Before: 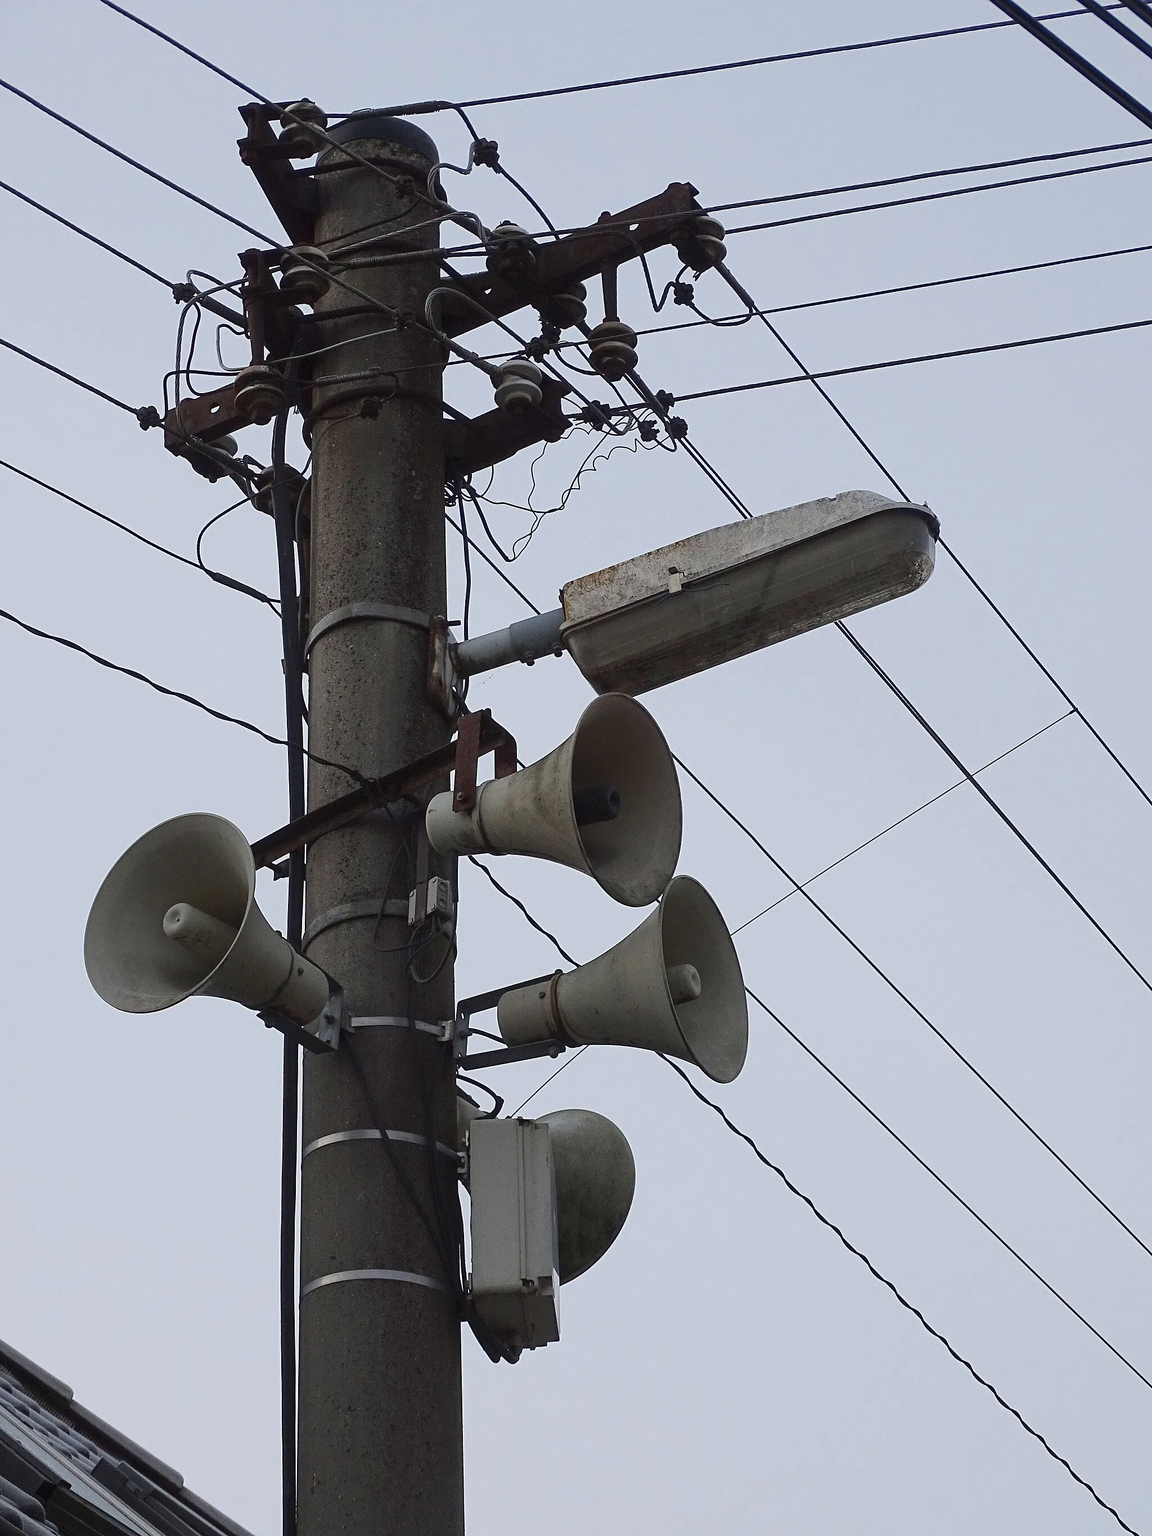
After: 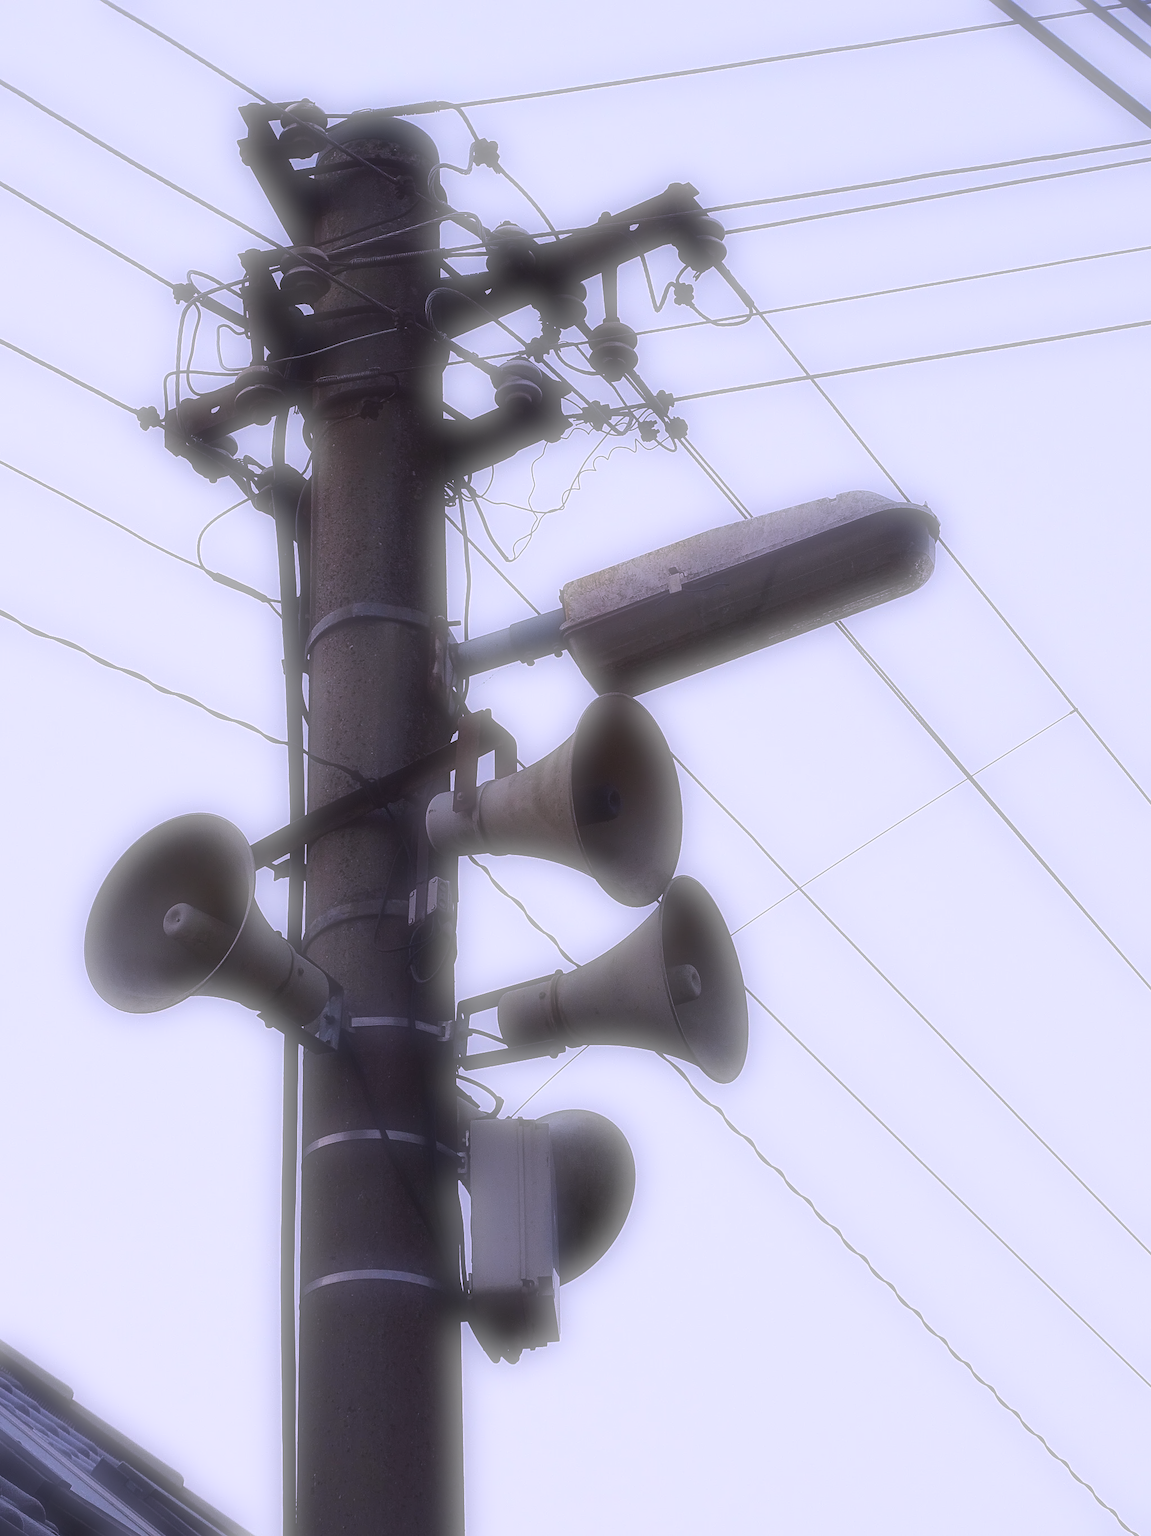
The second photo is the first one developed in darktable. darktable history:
color zones: curves: ch1 [(0.25, 0.5) (0.747, 0.71)]
soften: on, module defaults
white balance: red 1.042, blue 1.17
